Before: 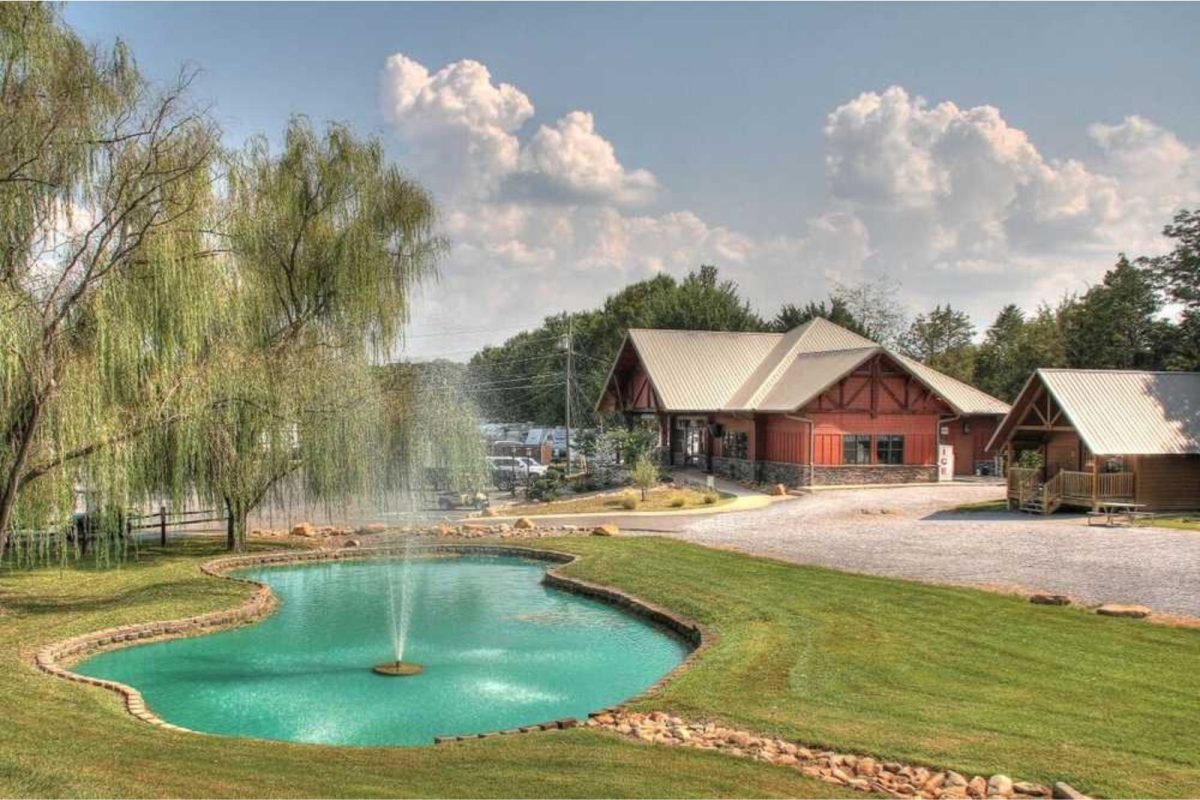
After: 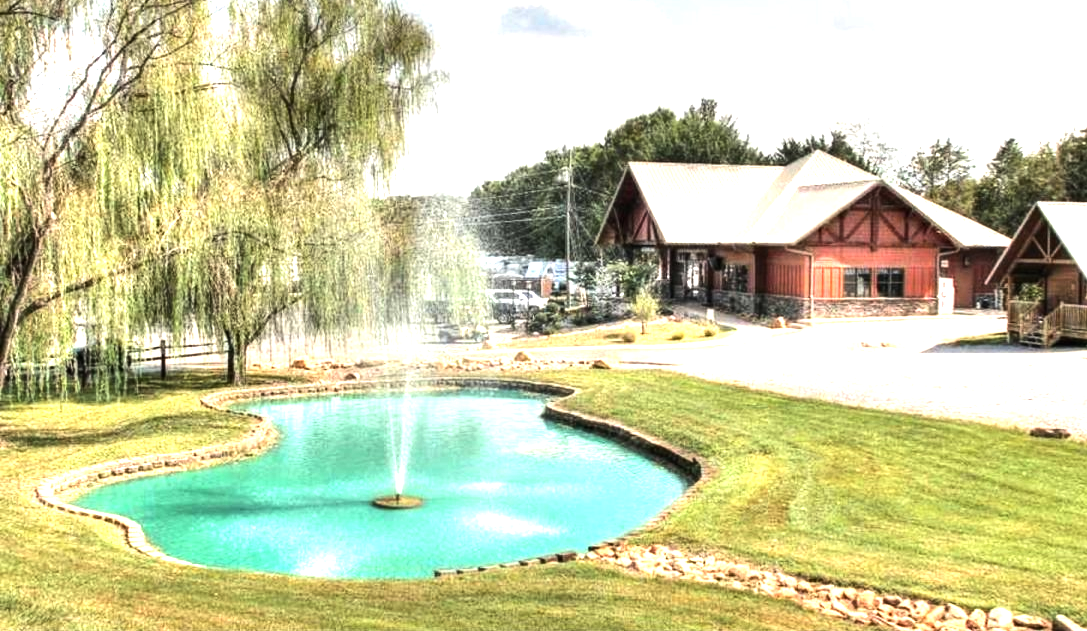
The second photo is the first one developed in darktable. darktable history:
crop: top 20.879%, right 9.35%, bottom 0.239%
tone equalizer: -8 EV -1.06 EV, -7 EV -1.02 EV, -6 EV -0.831 EV, -5 EV -0.586 EV, -3 EV 0.544 EV, -2 EV 0.885 EV, -1 EV 1.01 EV, +0 EV 1.07 EV, edges refinement/feathering 500, mask exposure compensation -1.57 EV, preserve details no
exposure: black level correction 0, exposure 0.591 EV, compensate highlight preservation false
